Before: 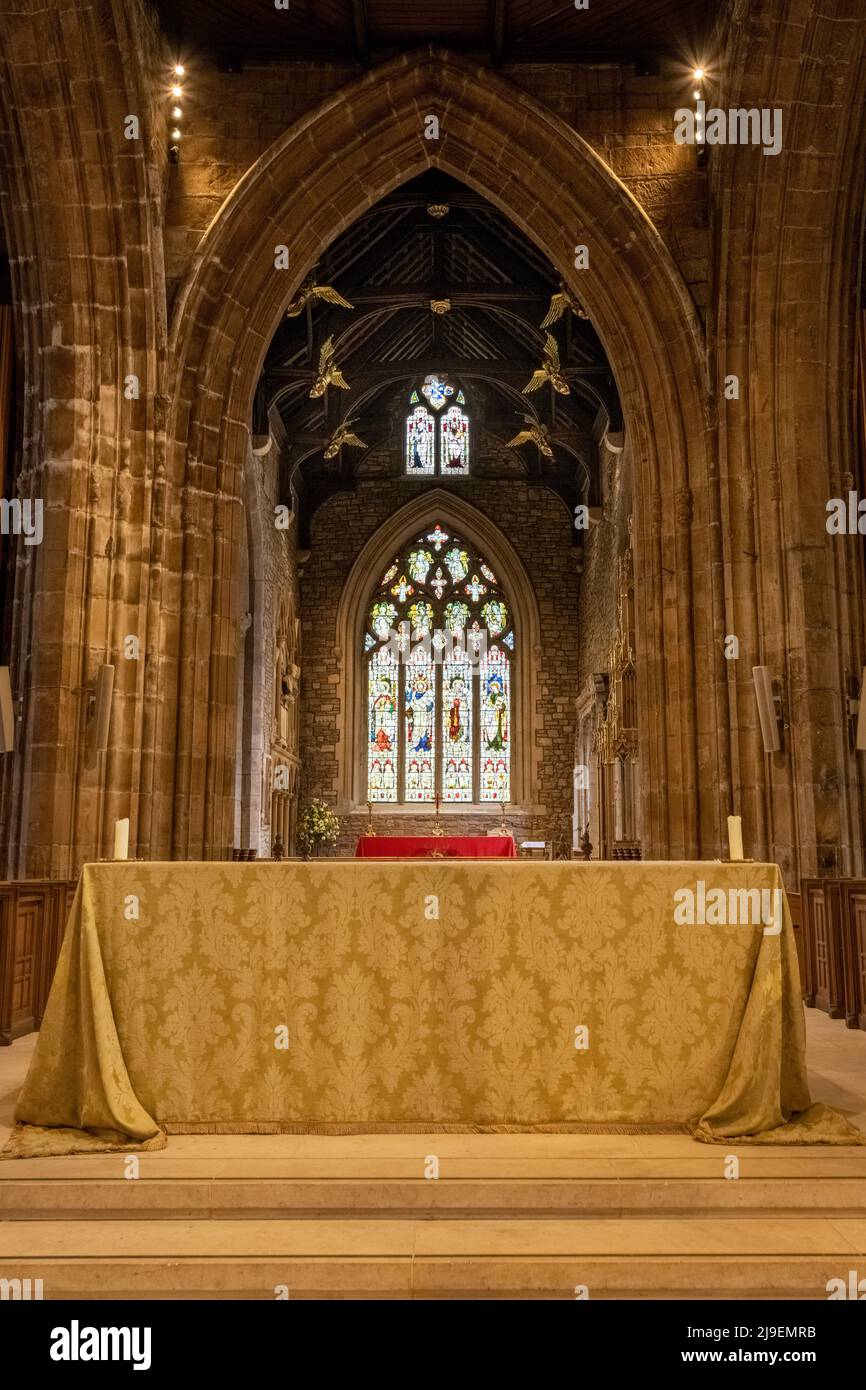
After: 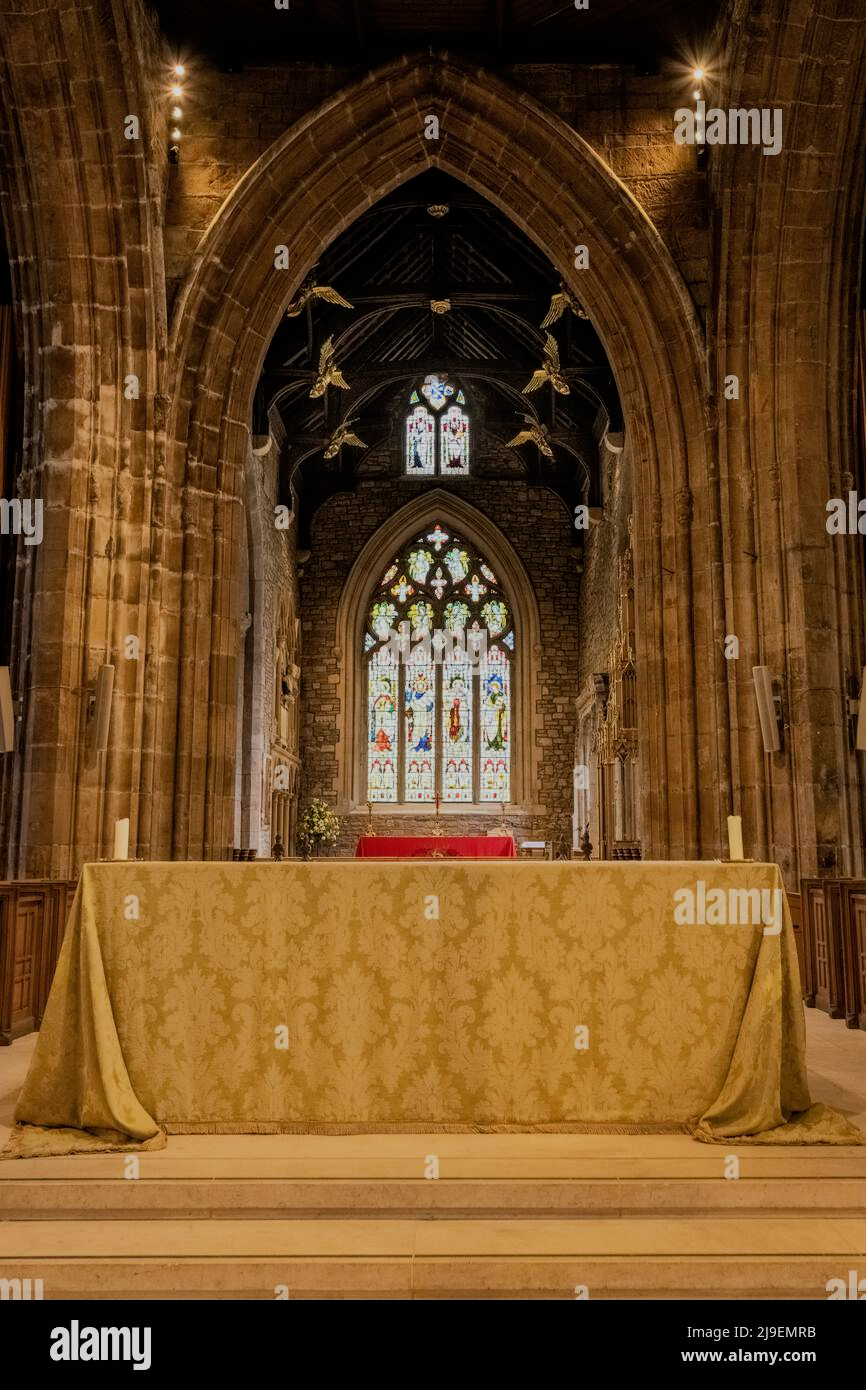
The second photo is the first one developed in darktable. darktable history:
filmic rgb: black relative exposure -8.43 EV, white relative exposure 4.67 EV, threshold 5.94 EV, hardness 3.82, color science v6 (2022), iterations of high-quality reconstruction 0, enable highlight reconstruction true
